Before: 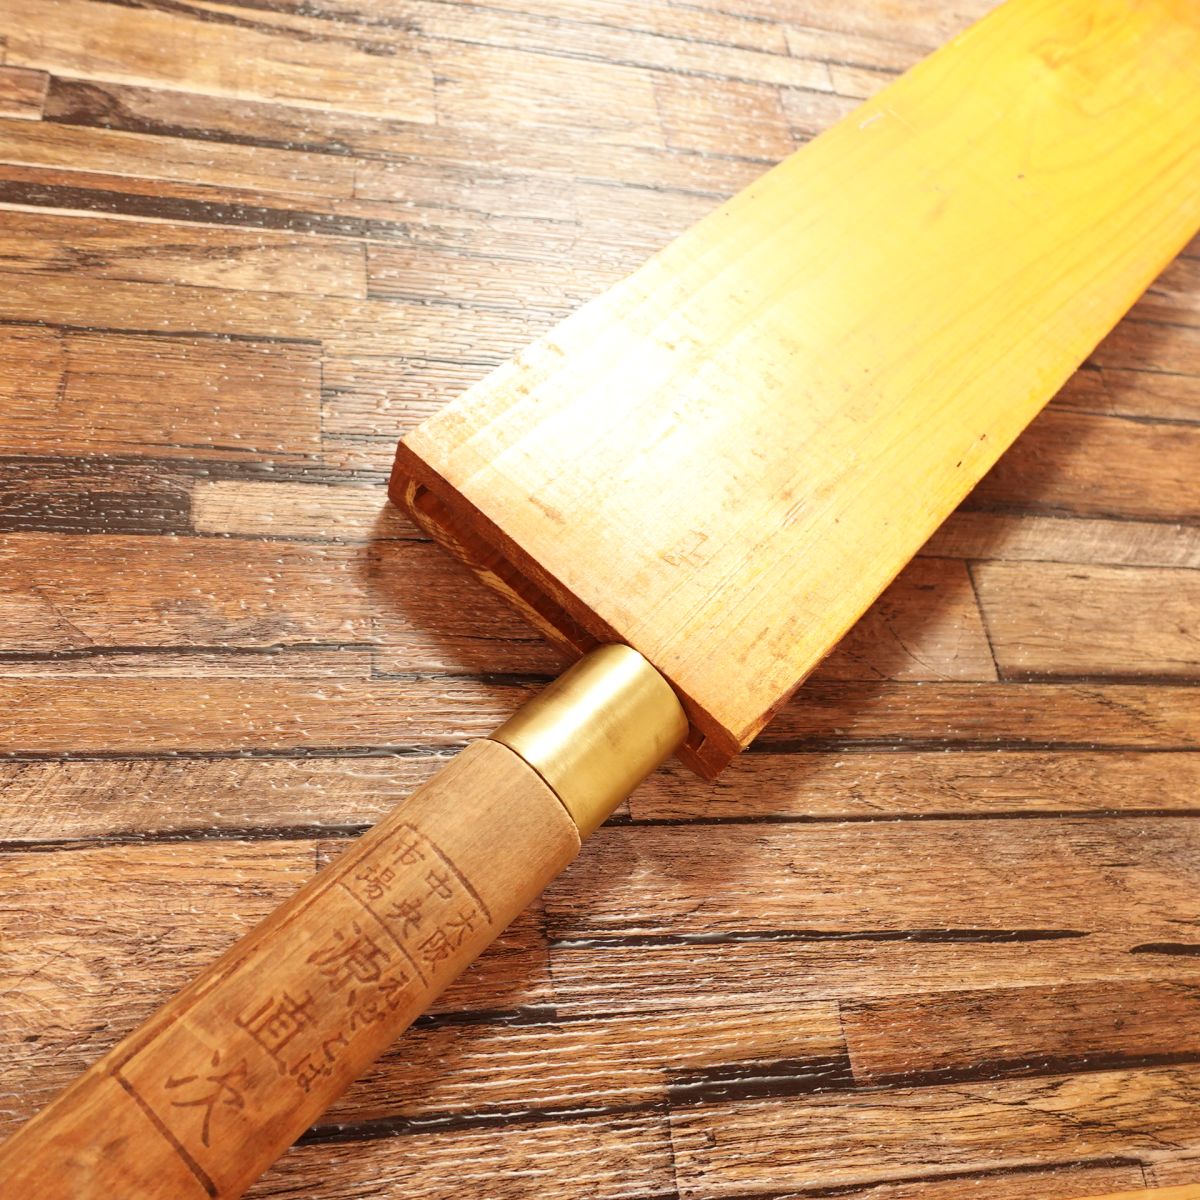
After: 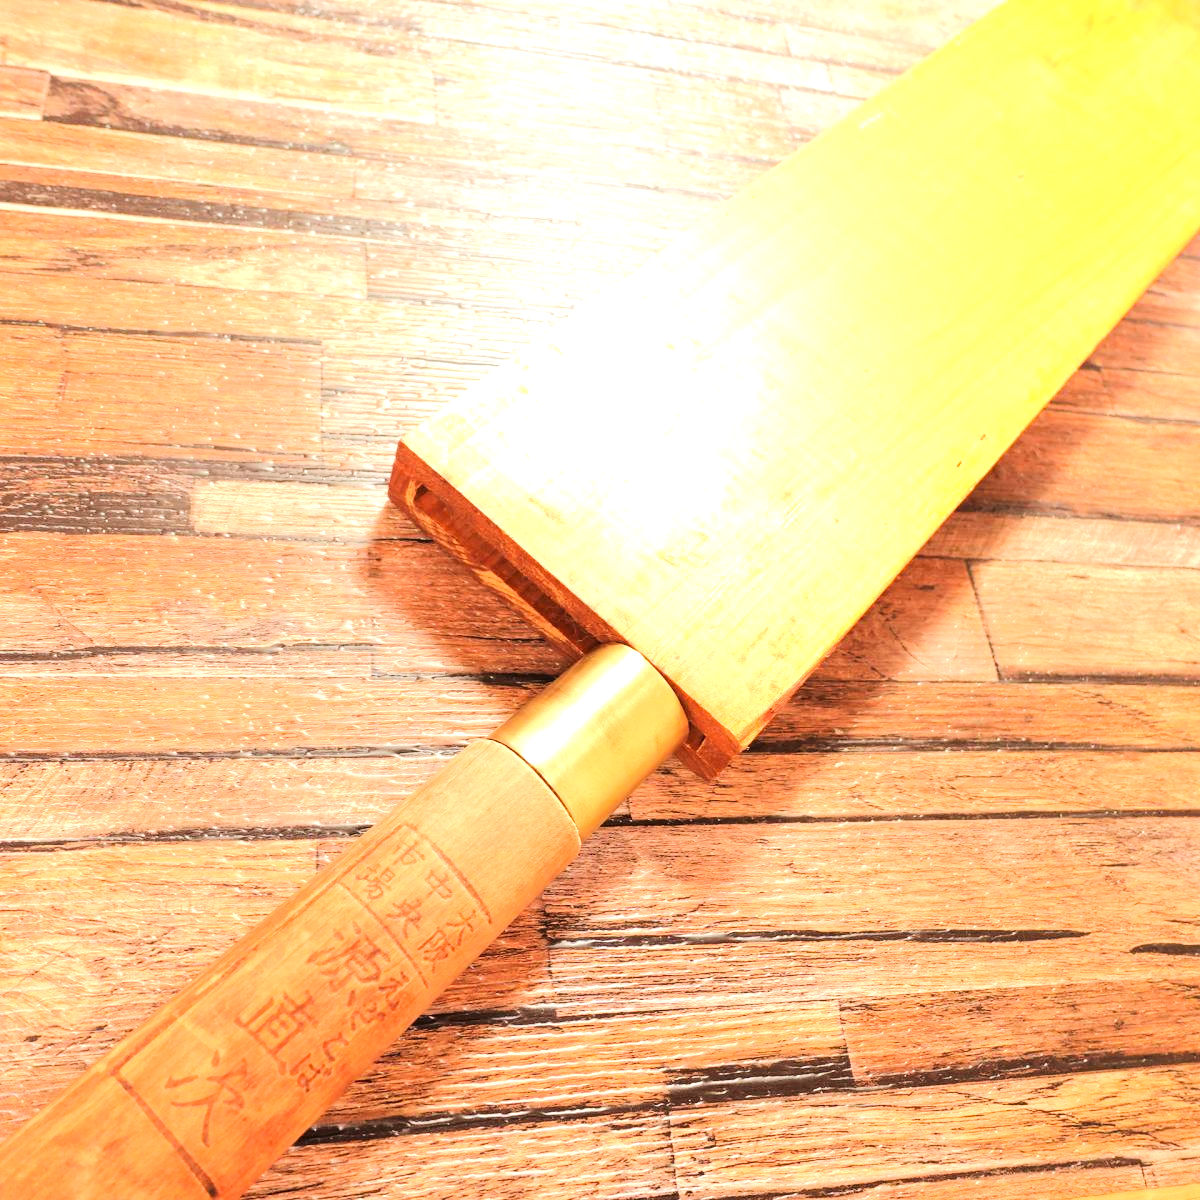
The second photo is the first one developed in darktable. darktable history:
exposure: black level correction 0, exposure 0.499 EV, compensate exposure bias true, compensate highlight preservation false
tone equalizer: -7 EV 0.152 EV, -6 EV 0.6 EV, -5 EV 1.13 EV, -4 EV 1.31 EV, -3 EV 1.16 EV, -2 EV 0.6 EV, -1 EV 0.165 EV, edges refinement/feathering 500, mask exposure compensation -1.57 EV, preserve details no
